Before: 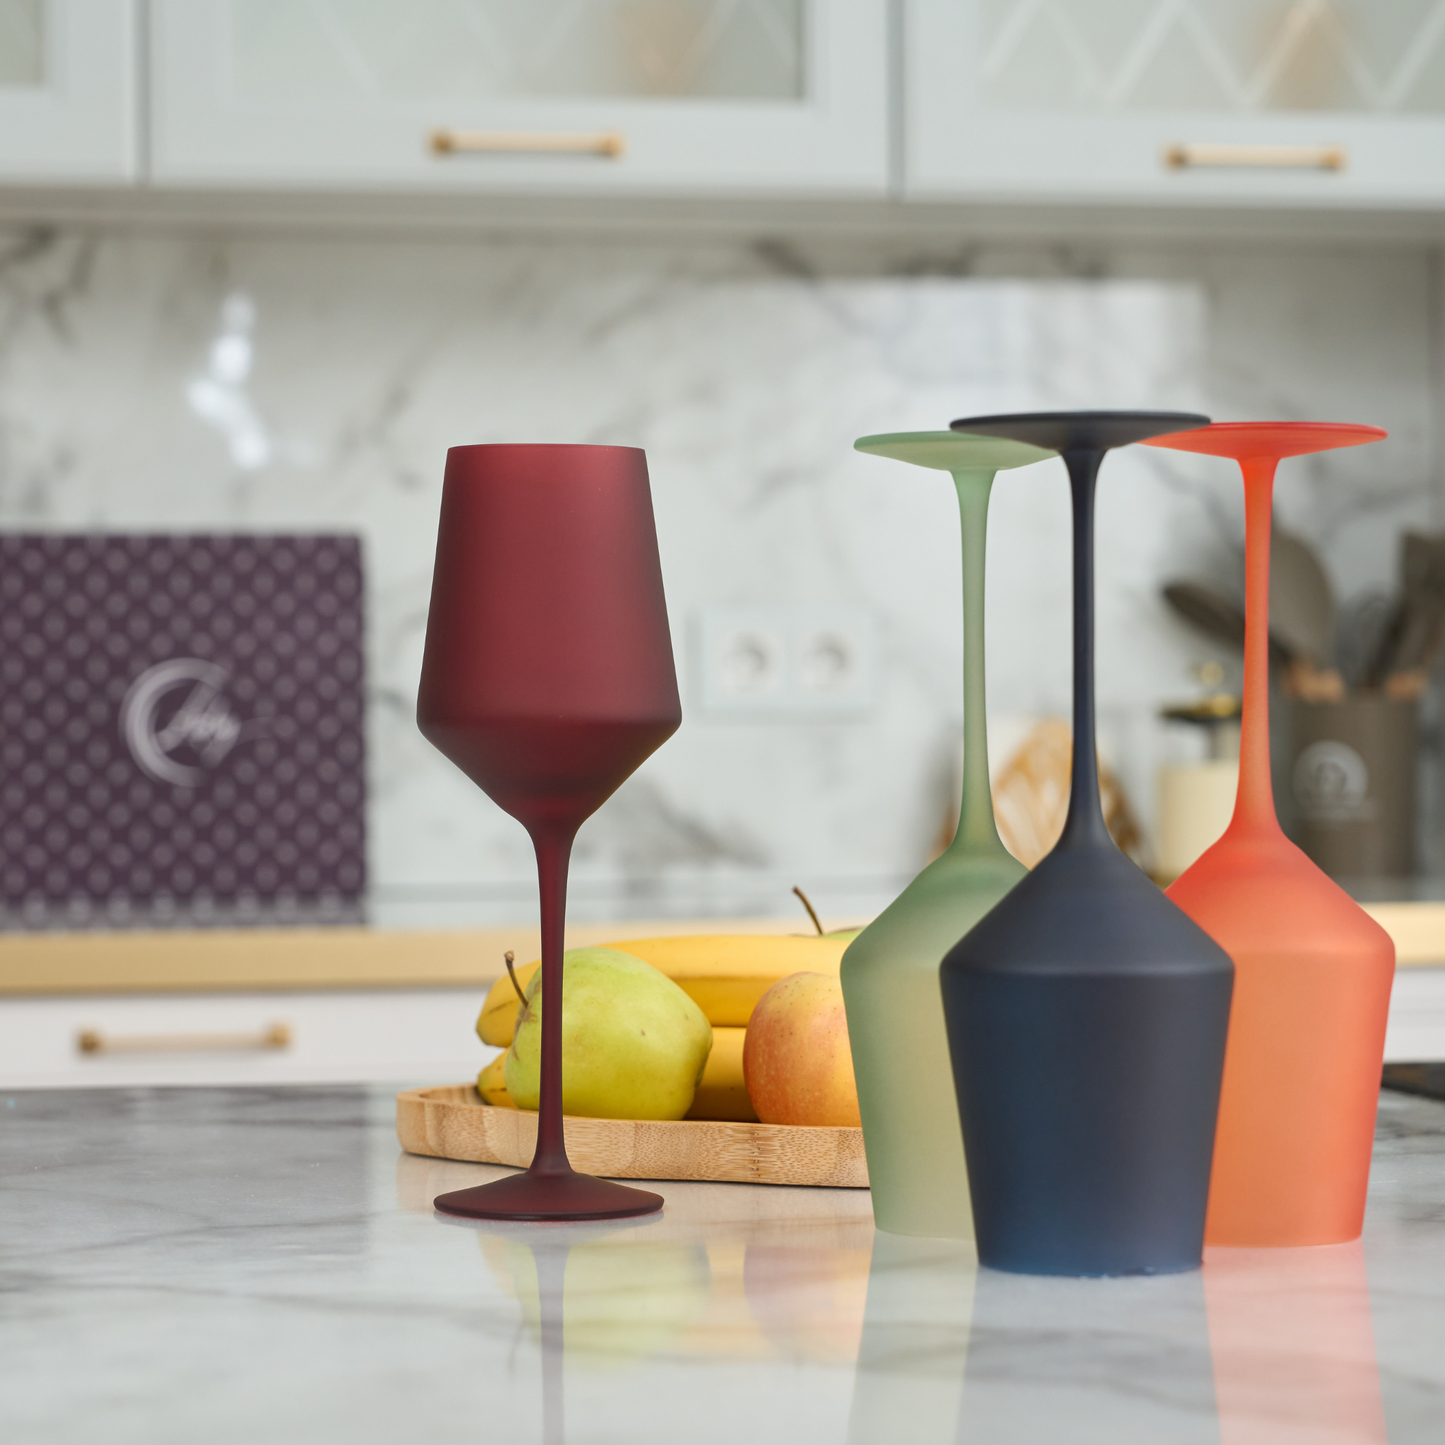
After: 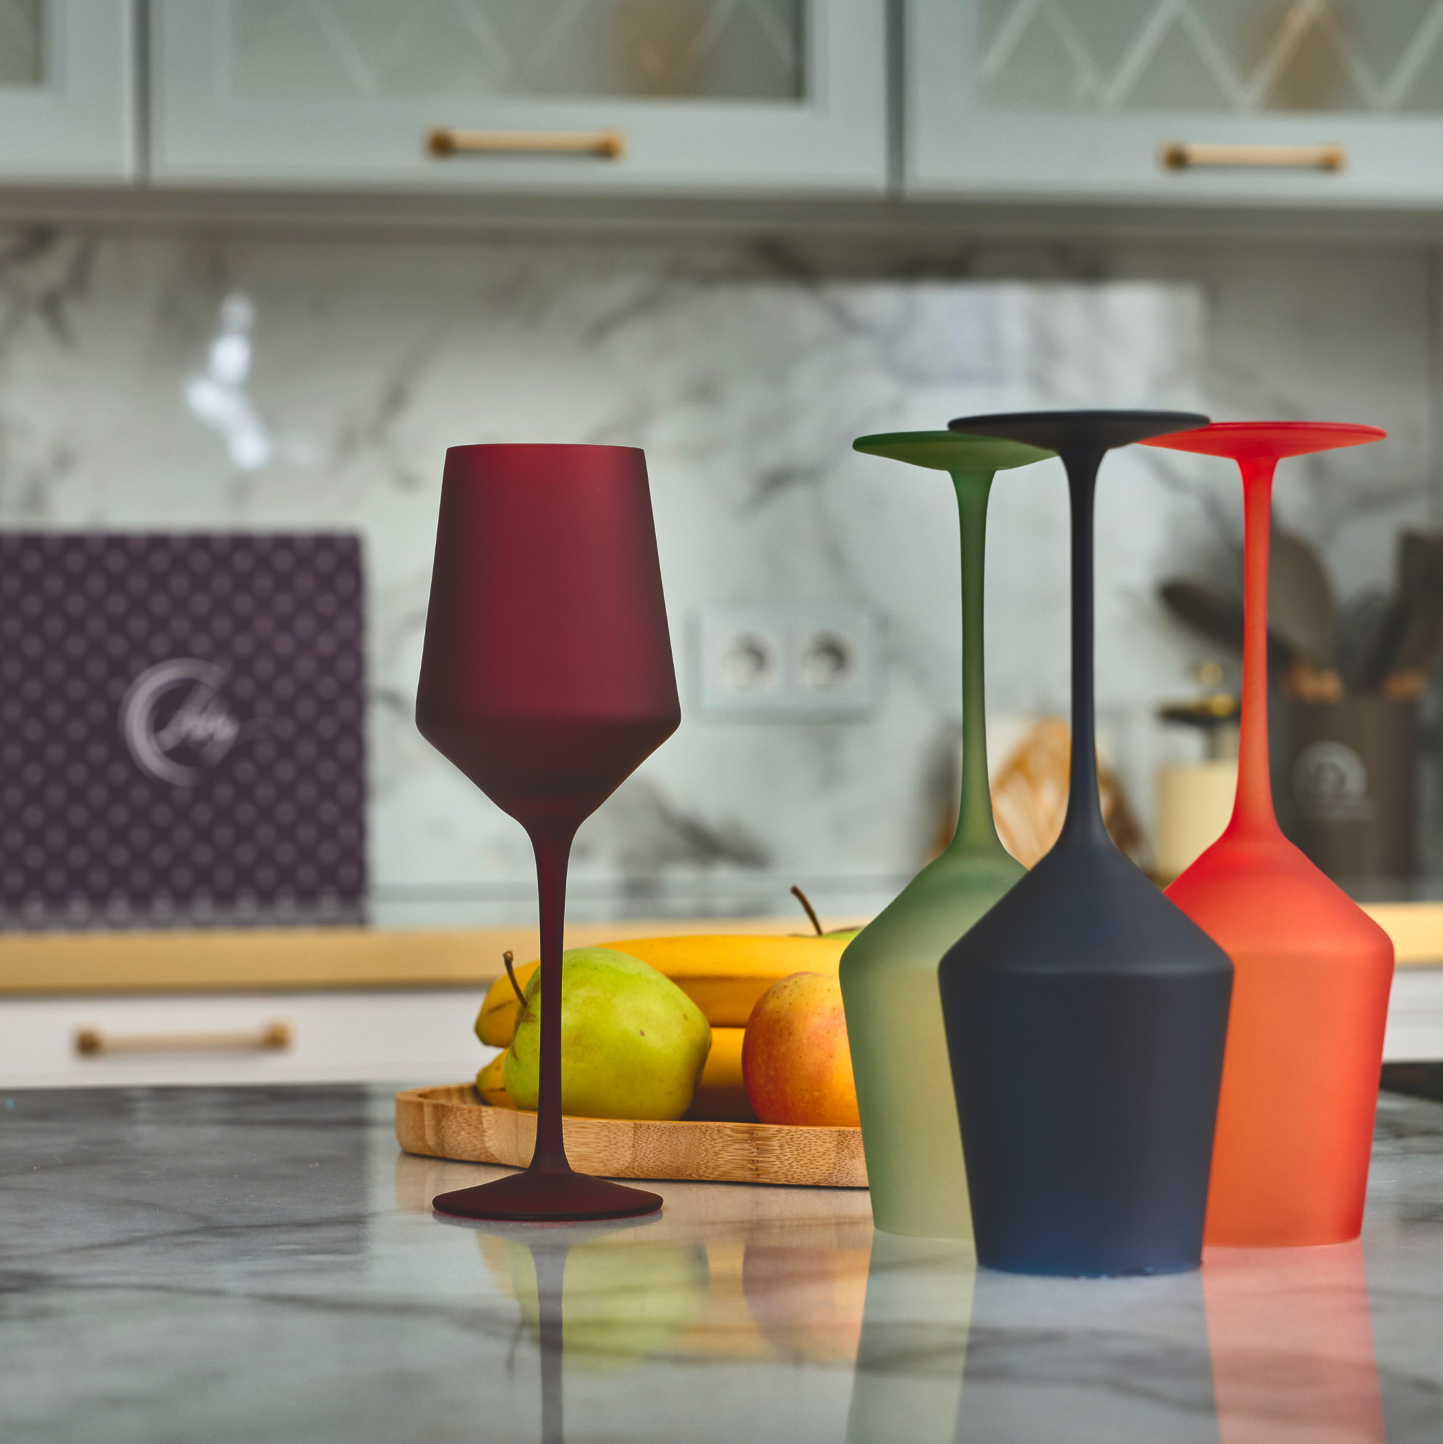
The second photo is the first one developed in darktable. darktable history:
crop and rotate: left 0.126%
rgb curve: curves: ch0 [(0, 0.186) (0.314, 0.284) (0.775, 0.708) (1, 1)], compensate middle gray true, preserve colors none
contrast brightness saturation: contrast 0.16, saturation 0.32
shadows and highlights: shadows 20.91, highlights -82.73, soften with gaussian
